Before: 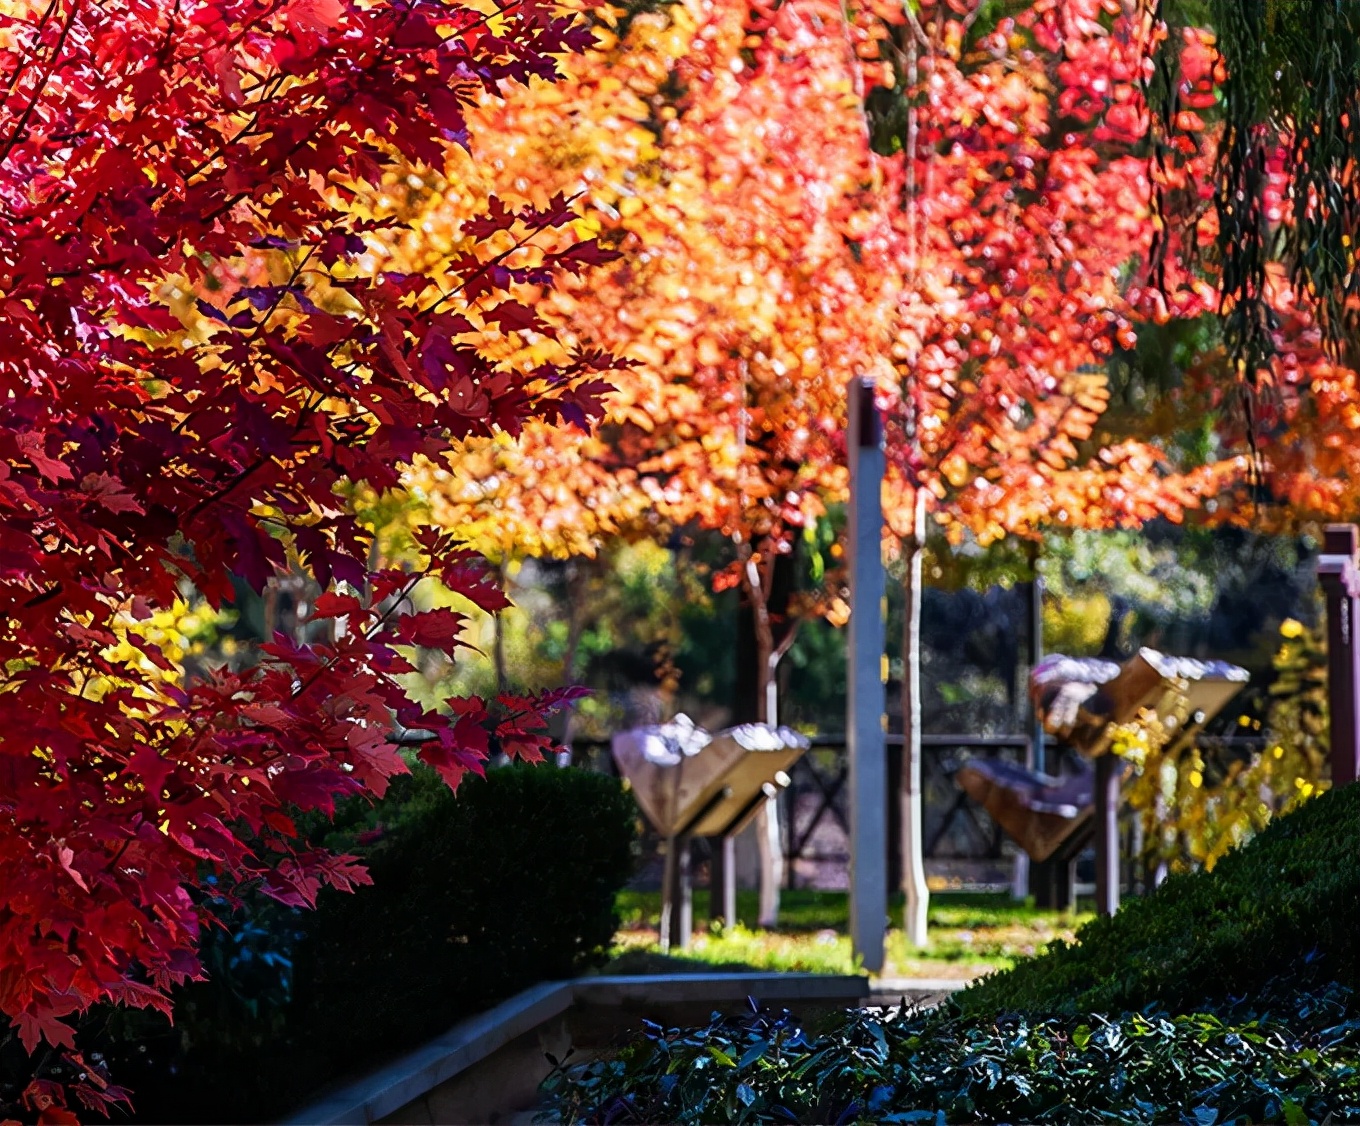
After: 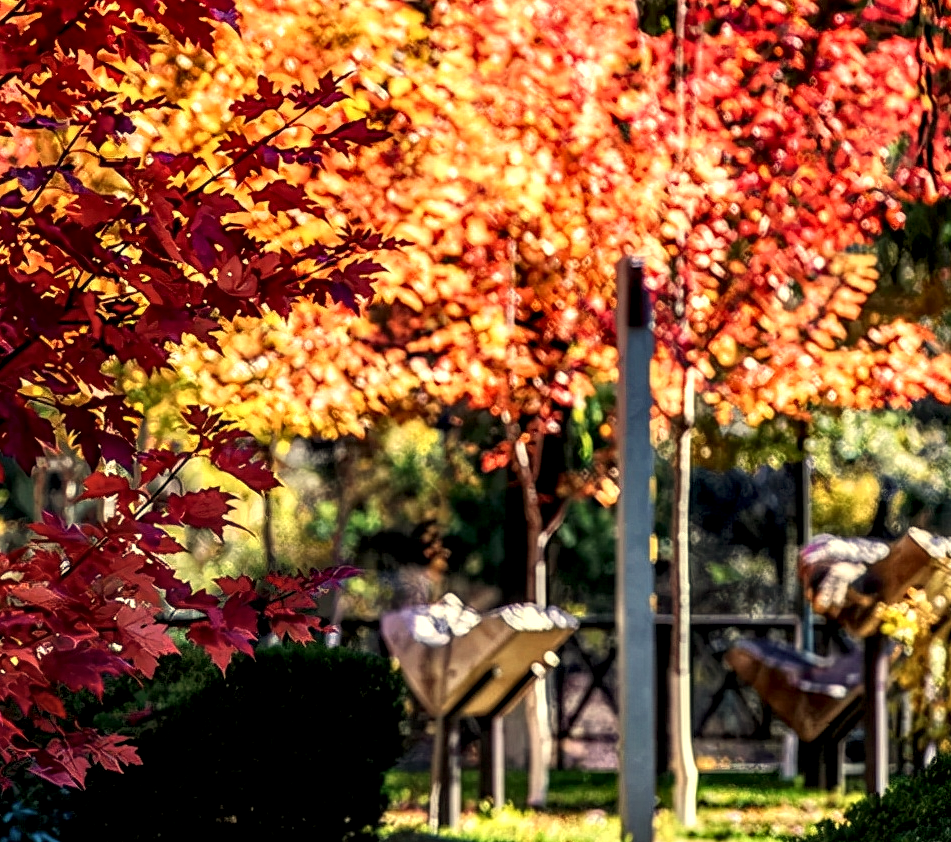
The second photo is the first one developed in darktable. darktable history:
local contrast: highlights 60%, shadows 60%, detail 160%
white balance: red 1.08, blue 0.791
crop and rotate: left 17.046%, top 10.659%, right 12.989%, bottom 14.553%
